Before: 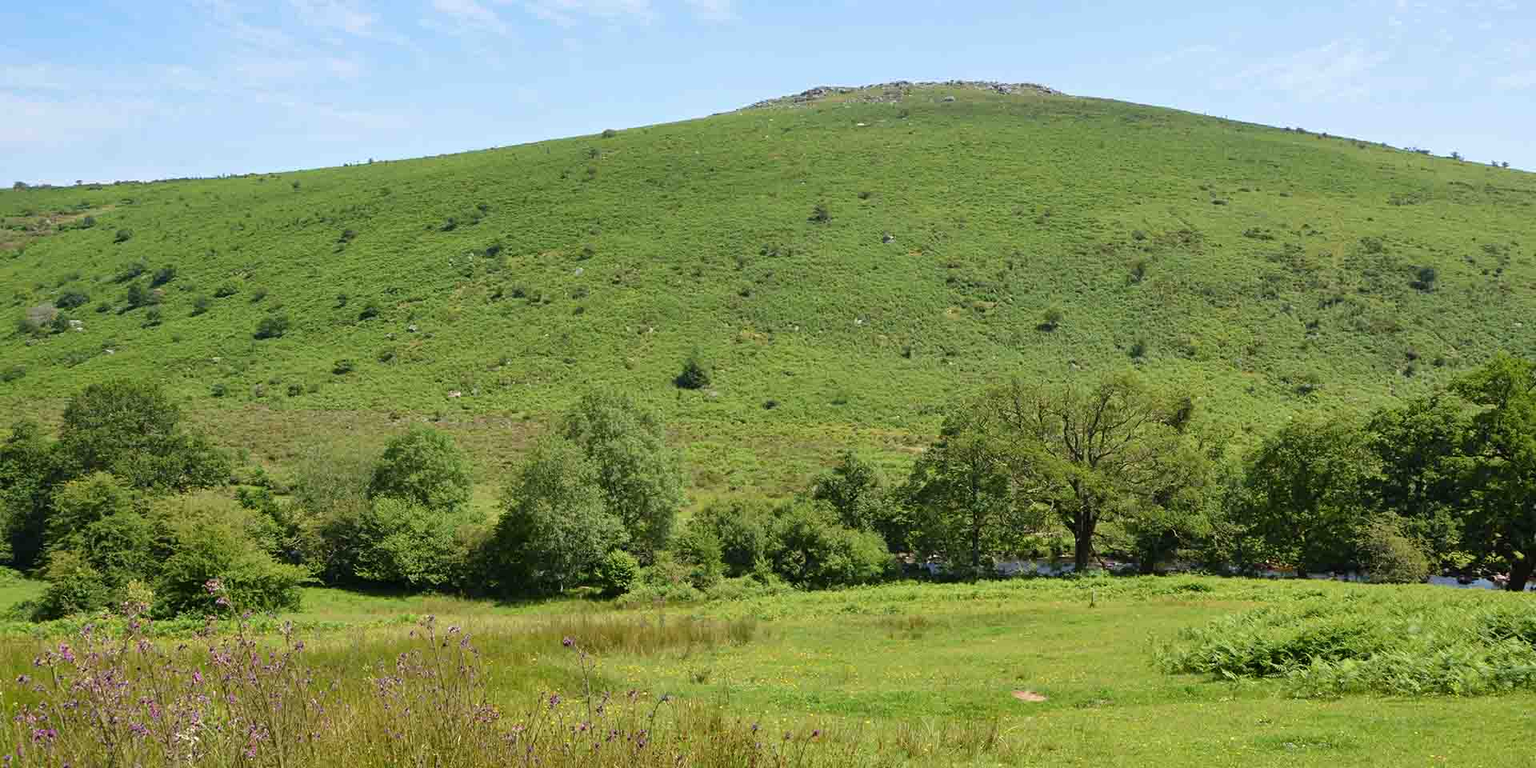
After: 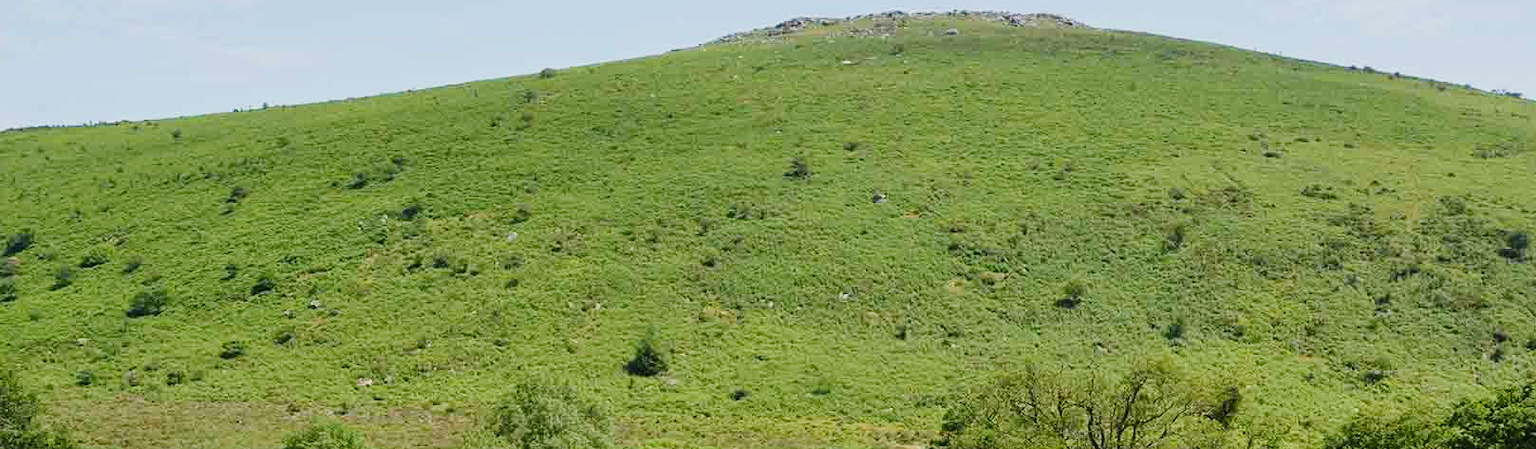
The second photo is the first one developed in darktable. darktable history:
crop and rotate: left 9.625%, top 9.41%, right 6.073%, bottom 41.23%
tone curve: curves: ch0 [(0, 0) (0.091, 0.066) (0.184, 0.16) (0.491, 0.519) (0.748, 0.765) (1, 0.919)]; ch1 [(0, 0) (0.179, 0.173) (0.322, 0.32) (0.424, 0.424) (0.502, 0.504) (0.56, 0.575) (0.631, 0.675) (0.777, 0.806) (1, 1)]; ch2 [(0, 0) (0.434, 0.447) (0.497, 0.498) (0.539, 0.566) (0.676, 0.691) (1, 1)], preserve colors none
